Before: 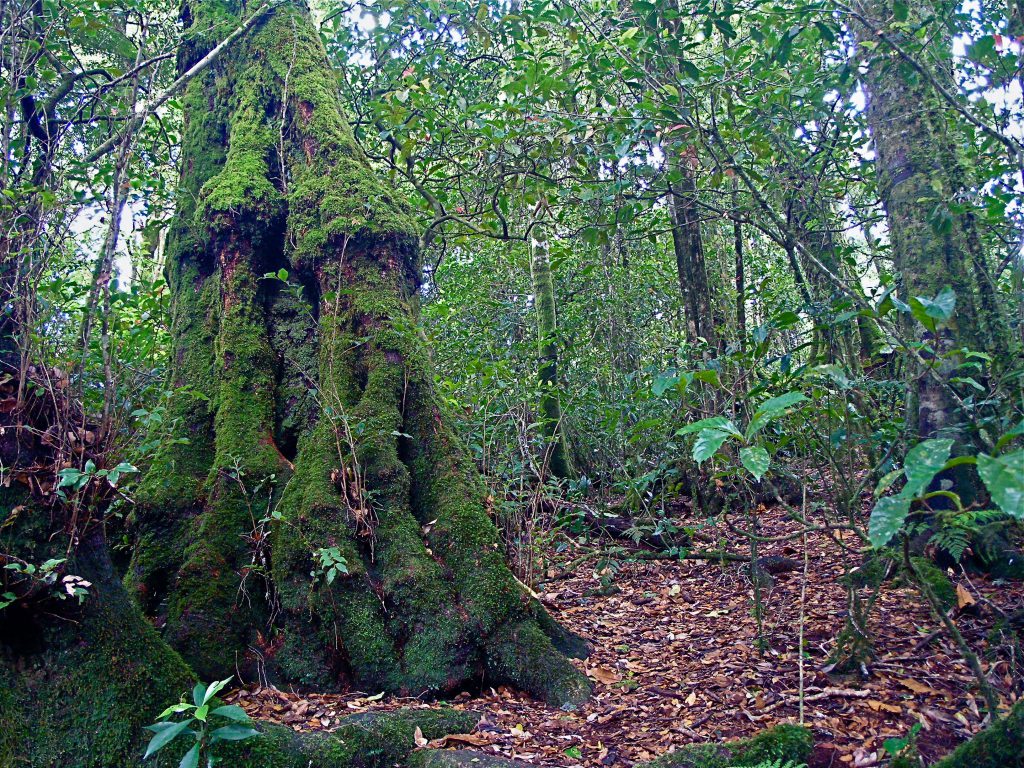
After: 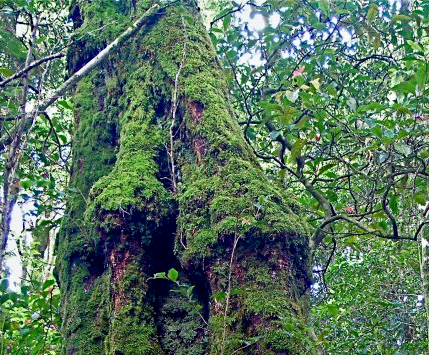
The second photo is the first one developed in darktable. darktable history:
exposure: black level correction 0.005, exposure 0.014 EV, compensate highlight preservation false
crop and rotate: left 10.817%, top 0.062%, right 47.194%, bottom 53.626%
white balance: emerald 1
